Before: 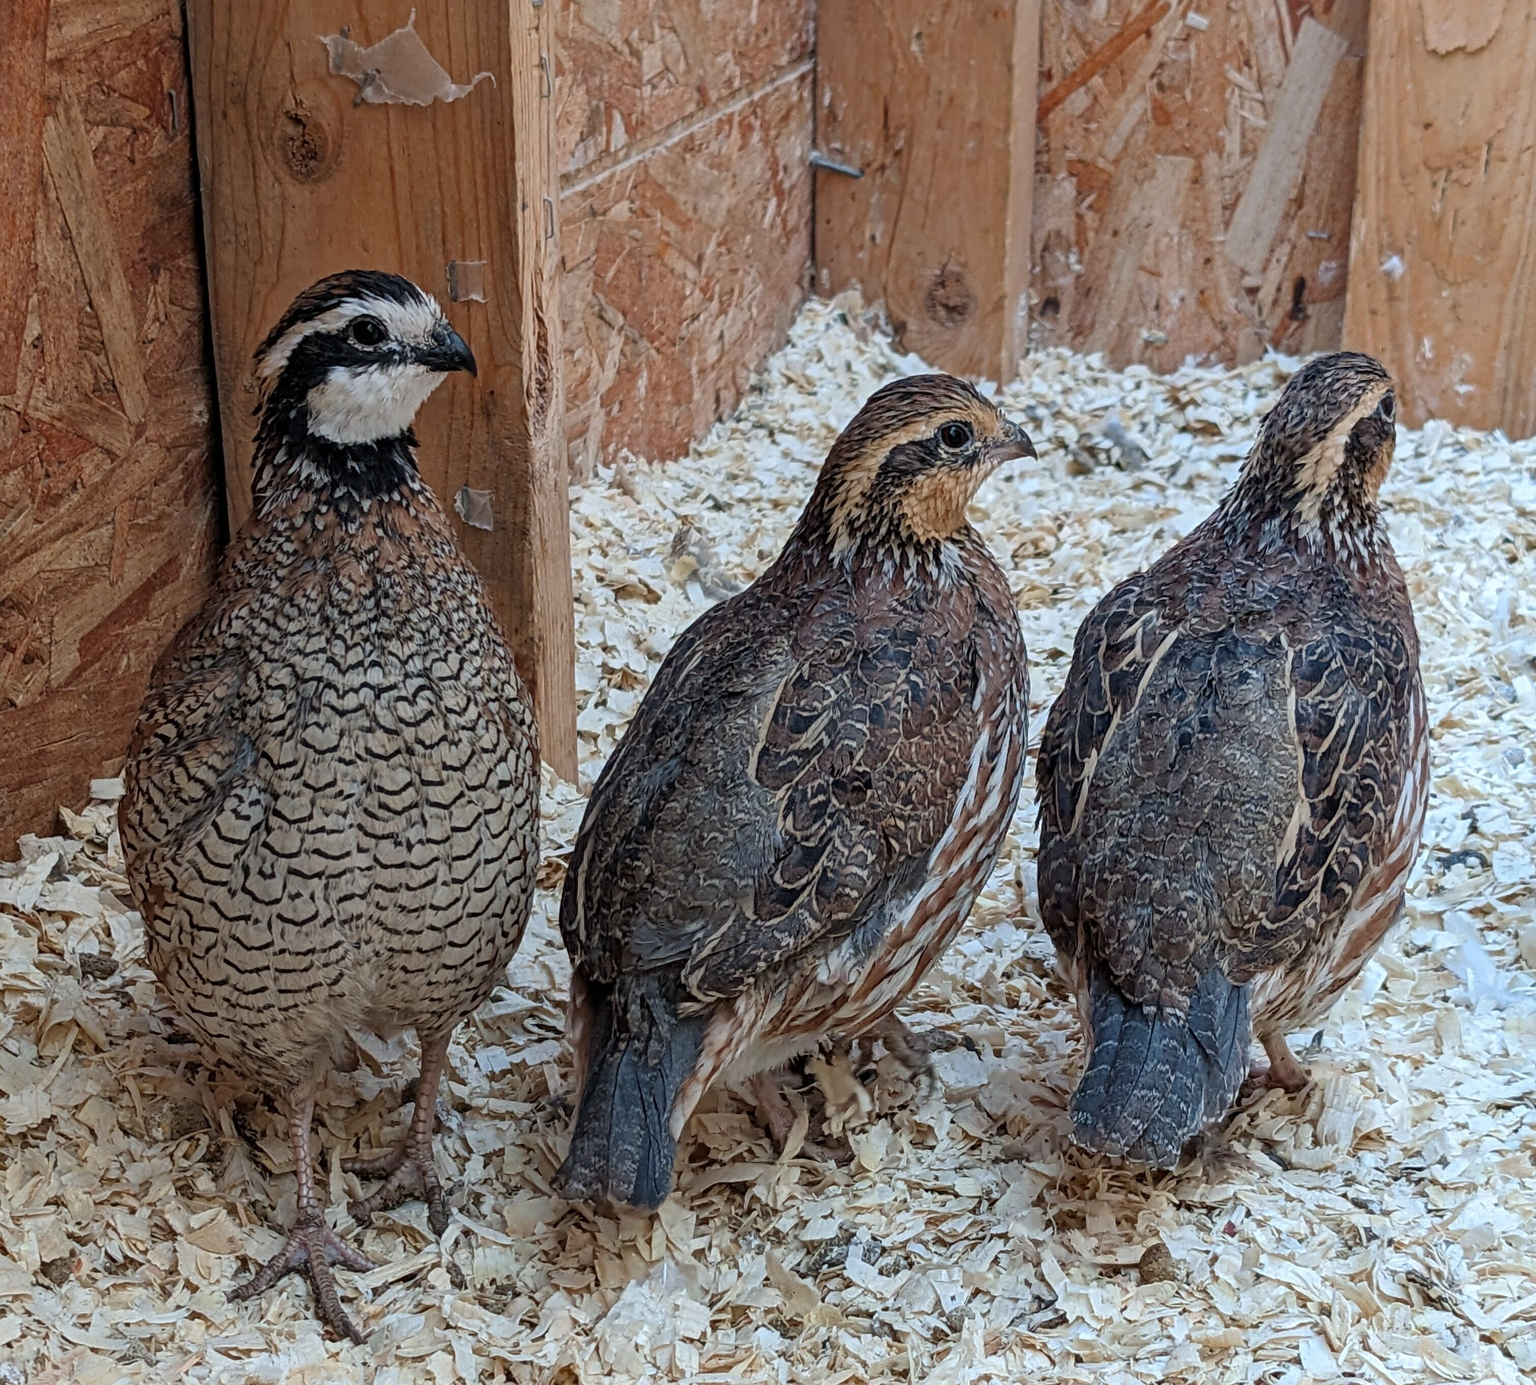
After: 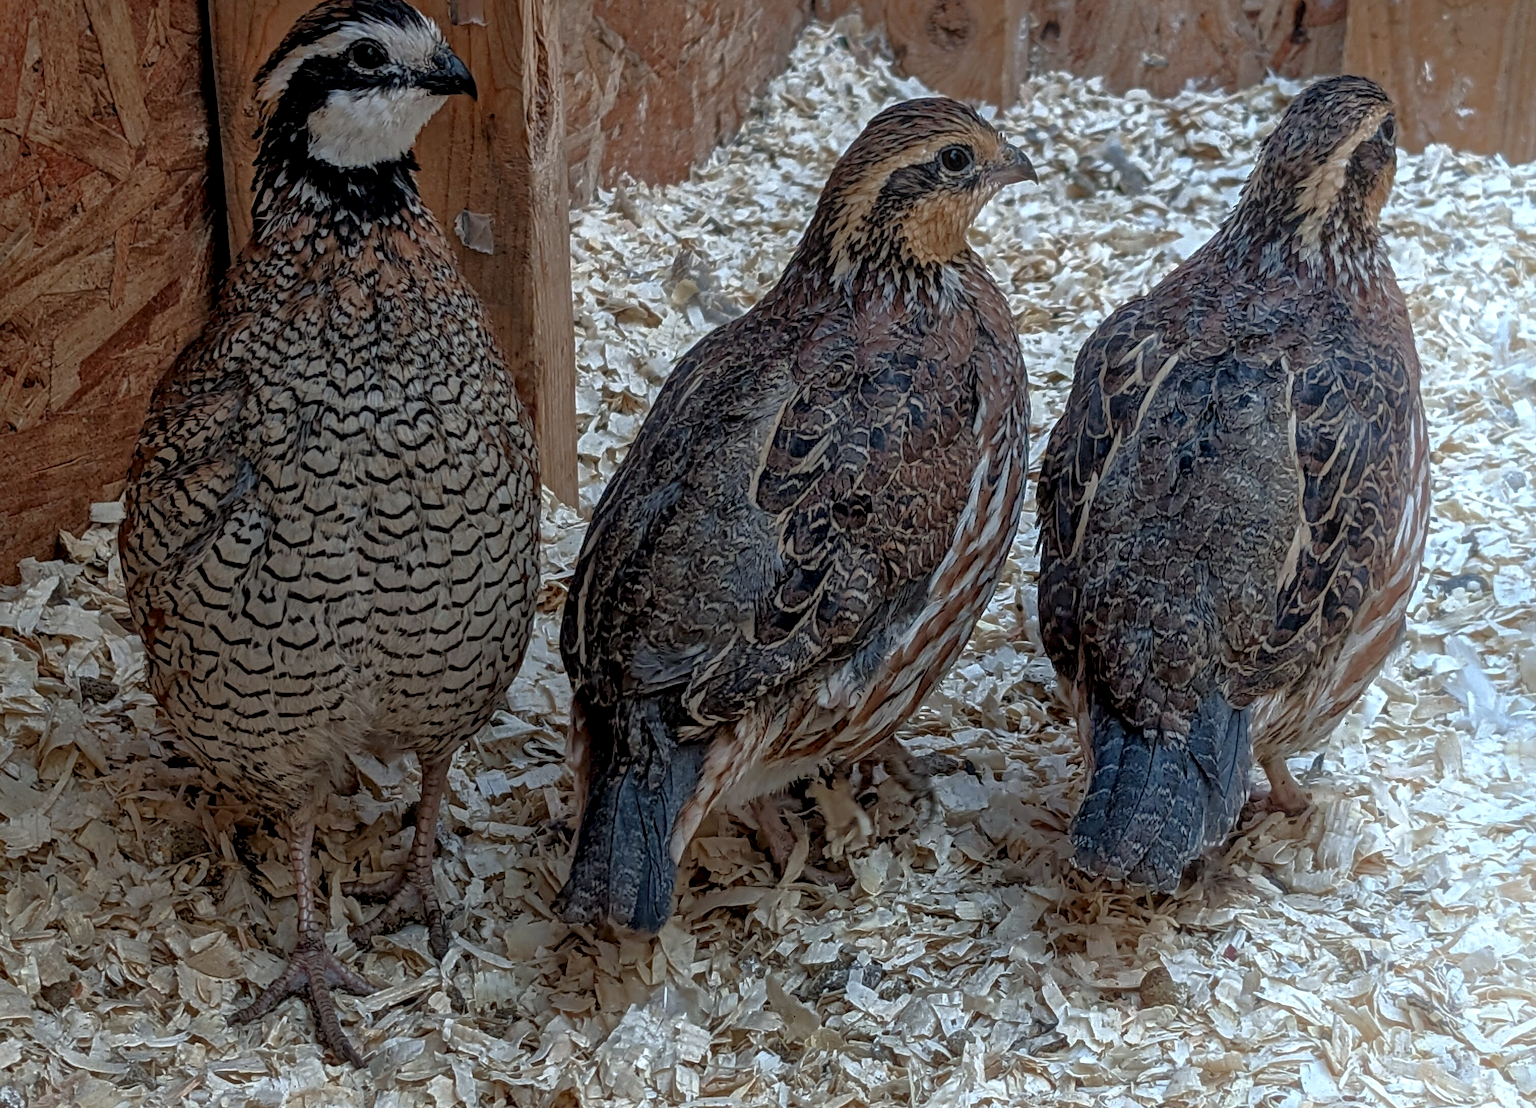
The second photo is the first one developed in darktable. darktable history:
local contrast: detail 135%, midtone range 0.75
shadows and highlights: on, module defaults
contrast brightness saturation: contrast 0.04, saturation 0.07
crop and rotate: top 19.998%
bloom: size 40%
base curve: curves: ch0 [(0, 0) (0.564, 0.291) (0.802, 0.731) (1, 1)]
